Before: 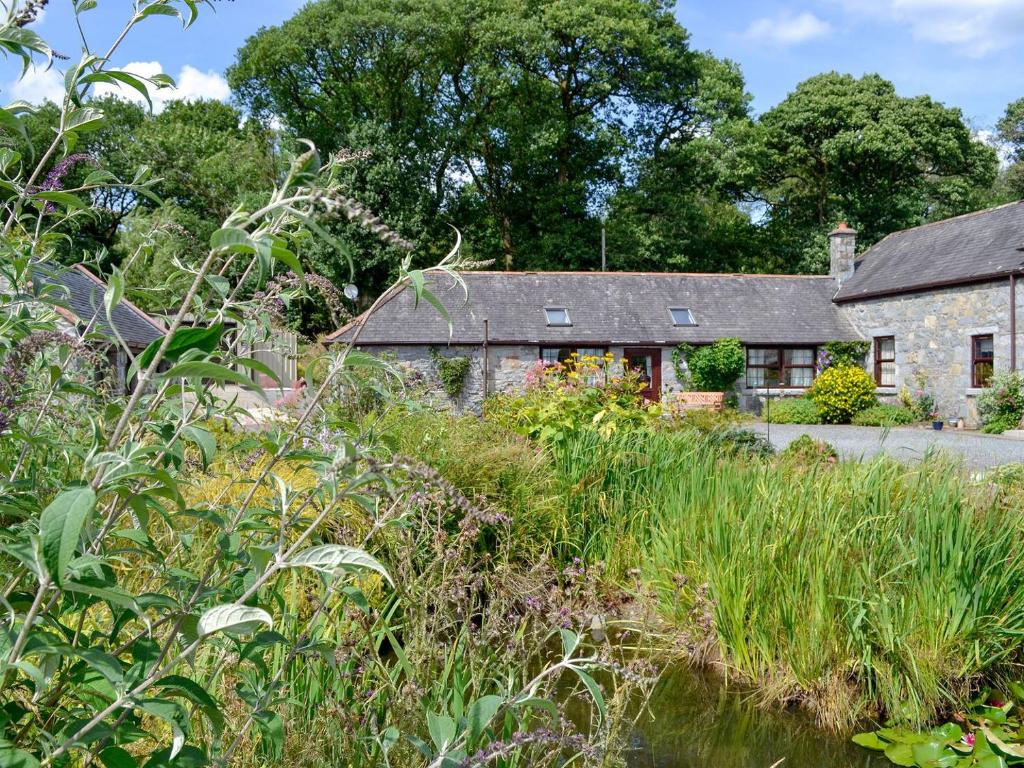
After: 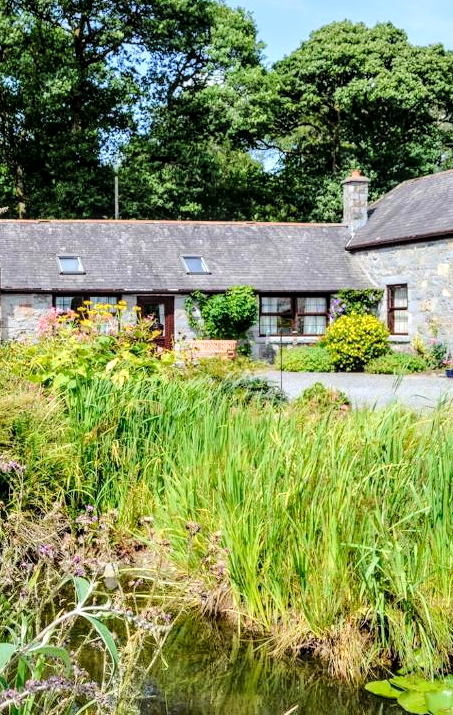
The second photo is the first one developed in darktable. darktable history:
crop: left 47.612%, top 6.872%, right 8.084%
tone curve: curves: ch0 [(0, 0) (0.003, 0.001) (0.011, 0.006) (0.025, 0.012) (0.044, 0.018) (0.069, 0.025) (0.1, 0.045) (0.136, 0.074) (0.177, 0.124) (0.224, 0.196) (0.277, 0.289) (0.335, 0.396) (0.399, 0.495) (0.468, 0.585) (0.543, 0.663) (0.623, 0.728) (0.709, 0.808) (0.801, 0.87) (0.898, 0.932) (1, 1)], color space Lab, linked channels, preserve colors none
local contrast: detail 130%
exposure: exposure 0.208 EV, compensate highlight preservation false
